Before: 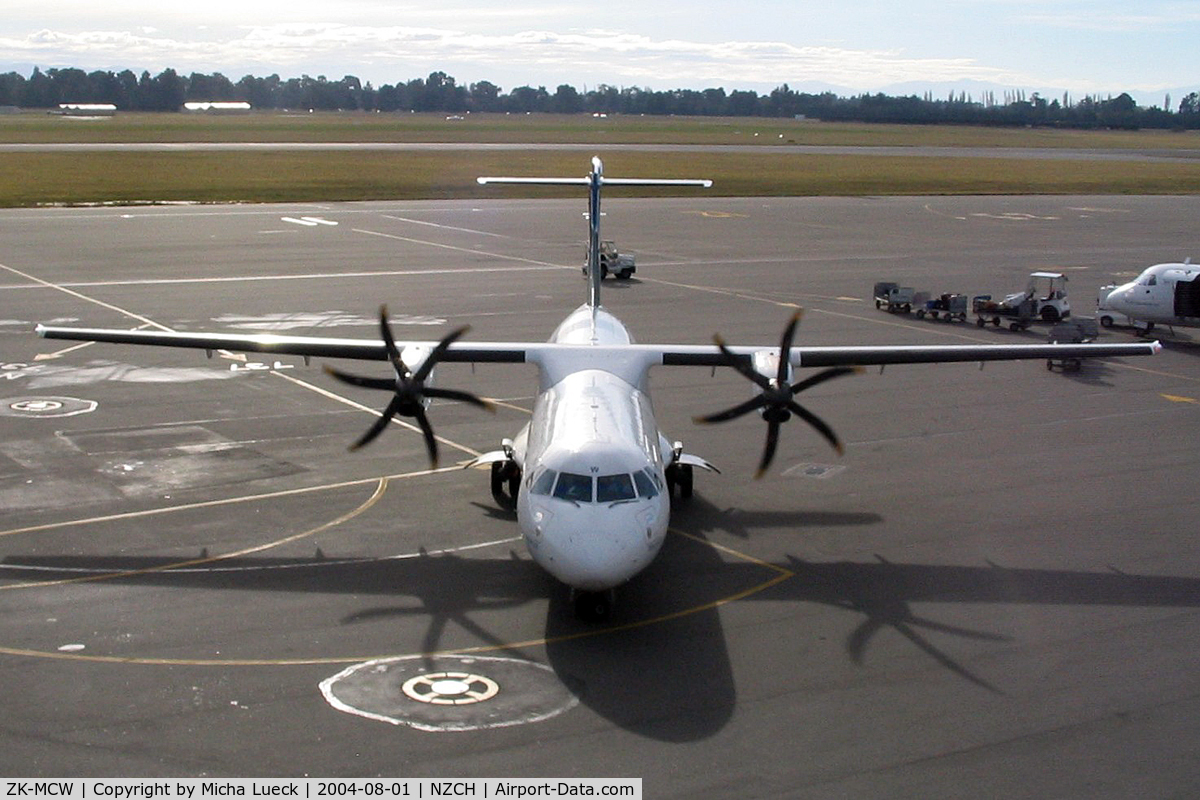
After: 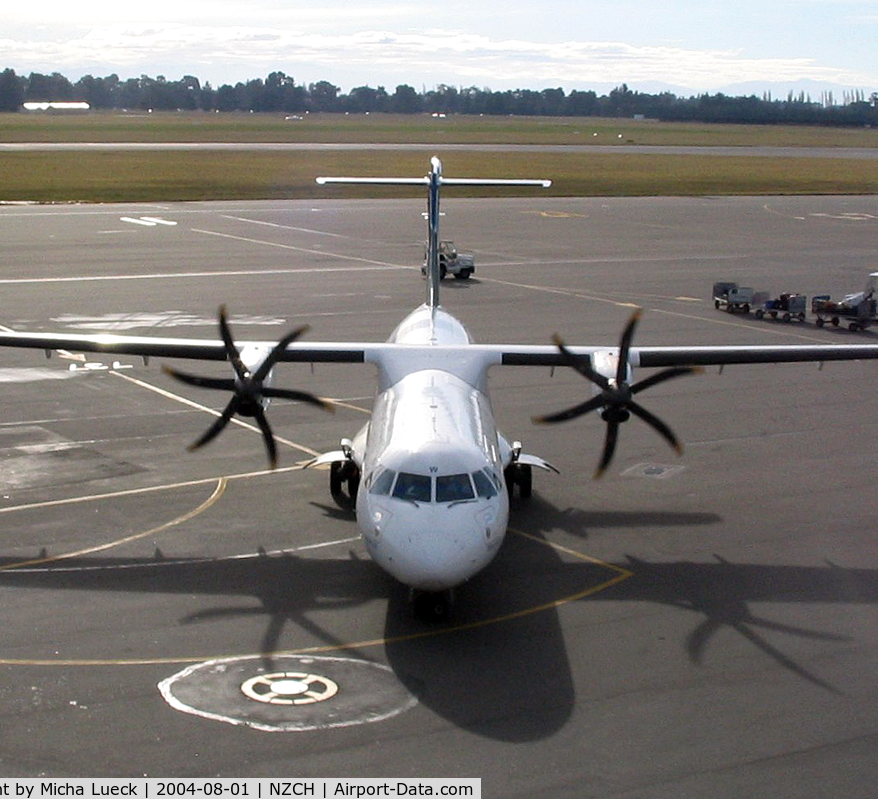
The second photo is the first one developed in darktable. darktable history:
white balance: emerald 1
exposure: exposure 0.078 EV, compensate highlight preservation false
crop: left 13.443%, right 13.31%
